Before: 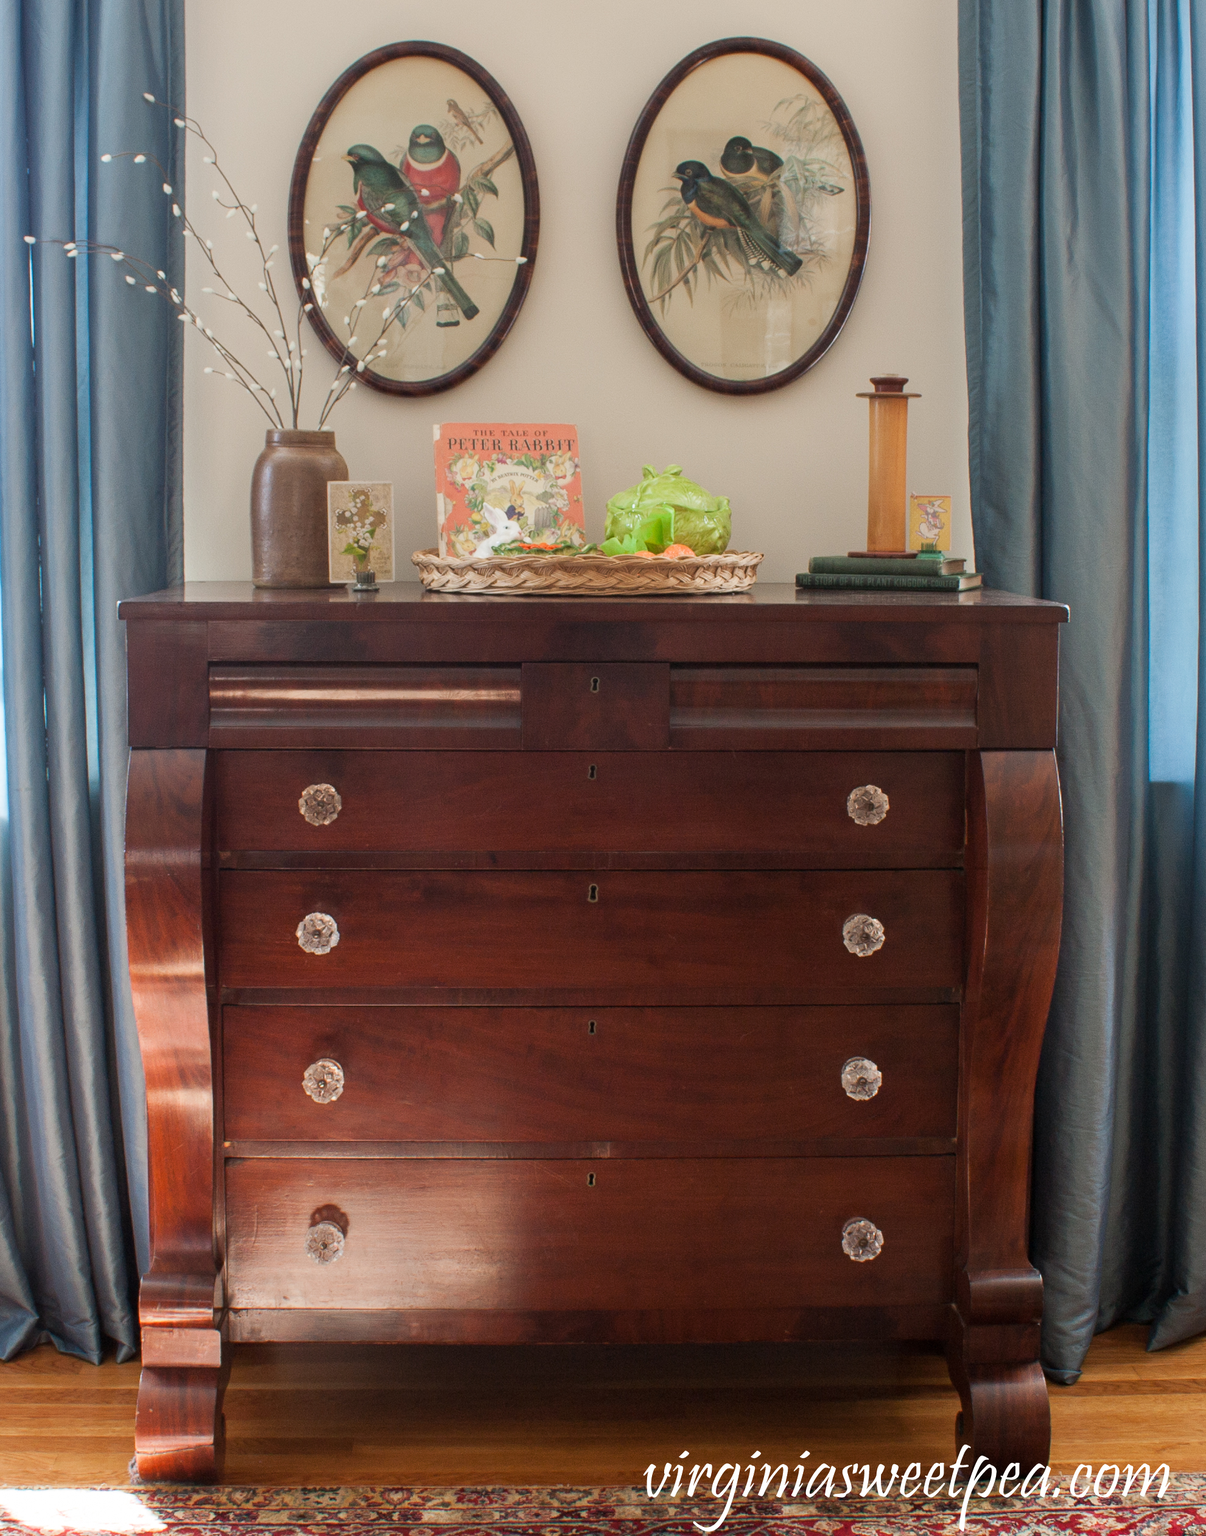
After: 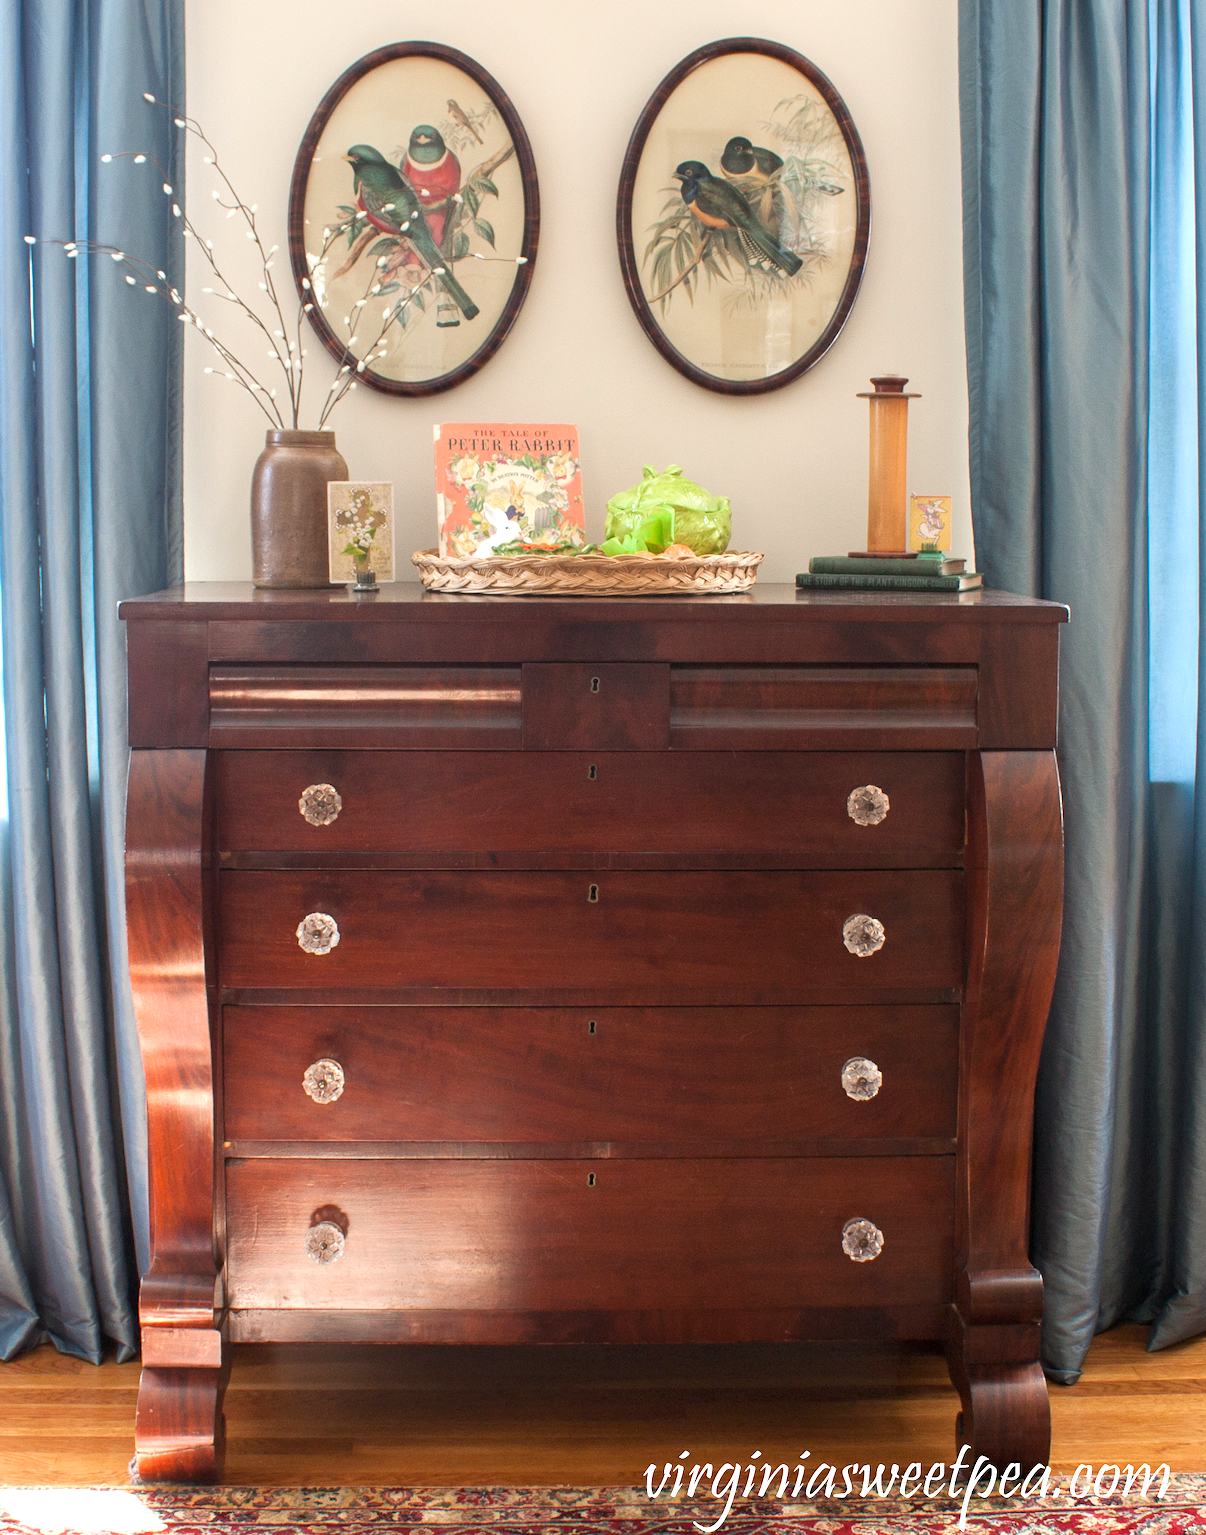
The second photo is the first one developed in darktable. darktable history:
exposure: exposure 0.607 EV, compensate exposure bias true, compensate highlight preservation false
tone equalizer: -7 EV 0.125 EV, edges refinement/feathering 500, mask exposure compensation -1.57 EV, preserve details no
